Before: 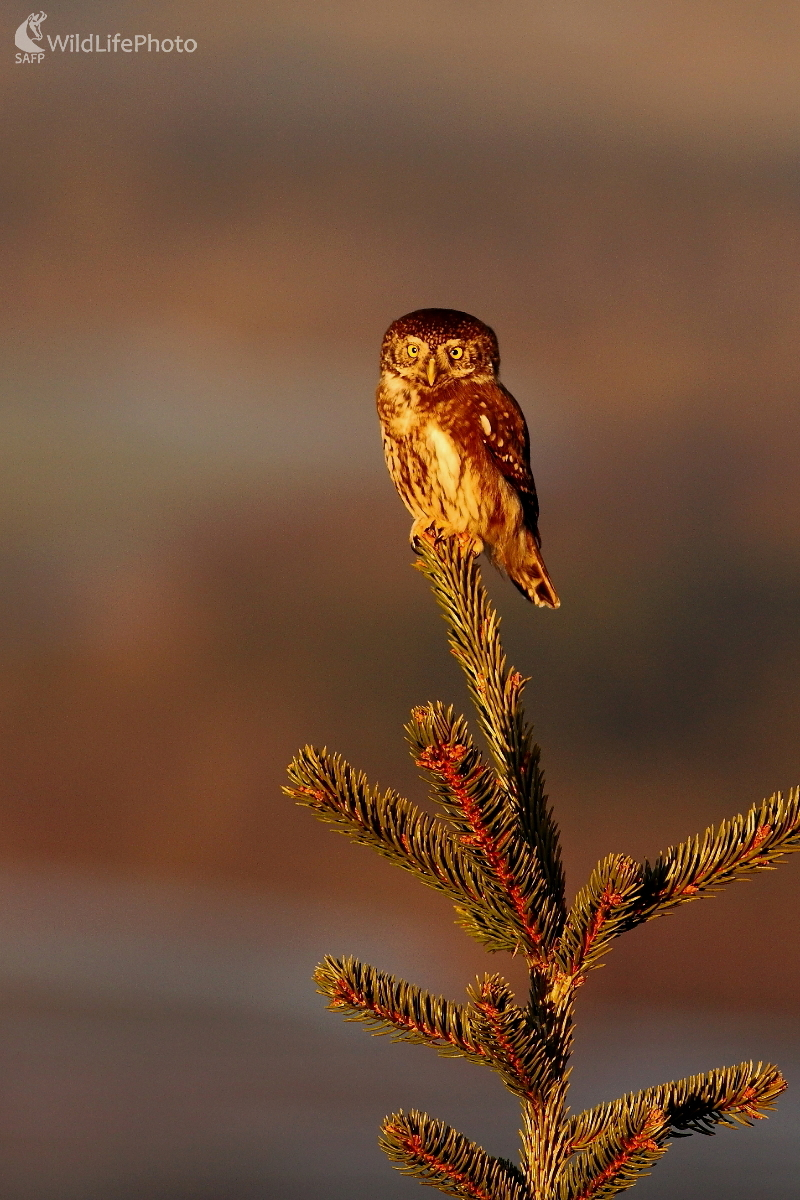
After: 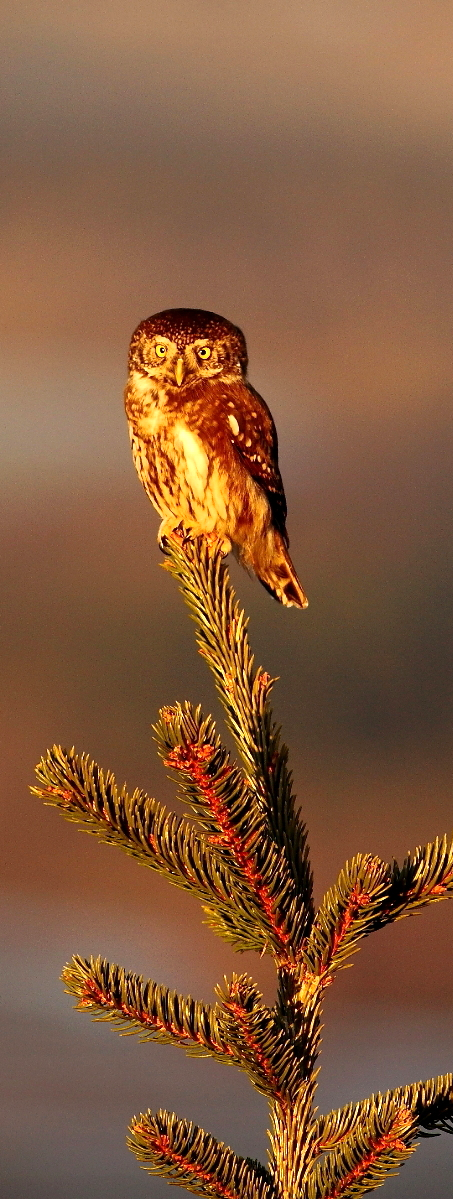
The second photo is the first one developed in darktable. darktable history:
exposure: exposure 0.195 EV, compensate exposure bias true, compensate highlight preservation false
crop: left 31.565%, top 0.005%, right 11.687%
